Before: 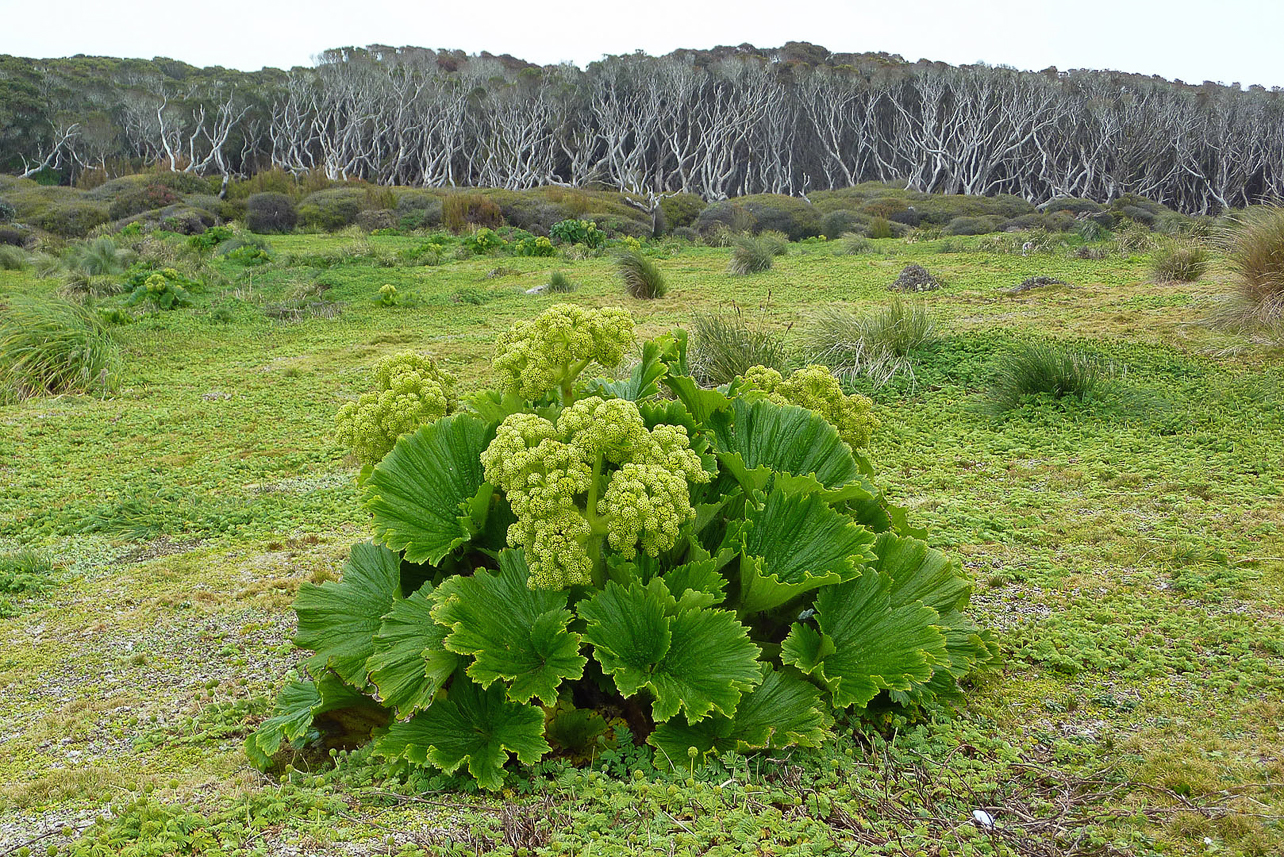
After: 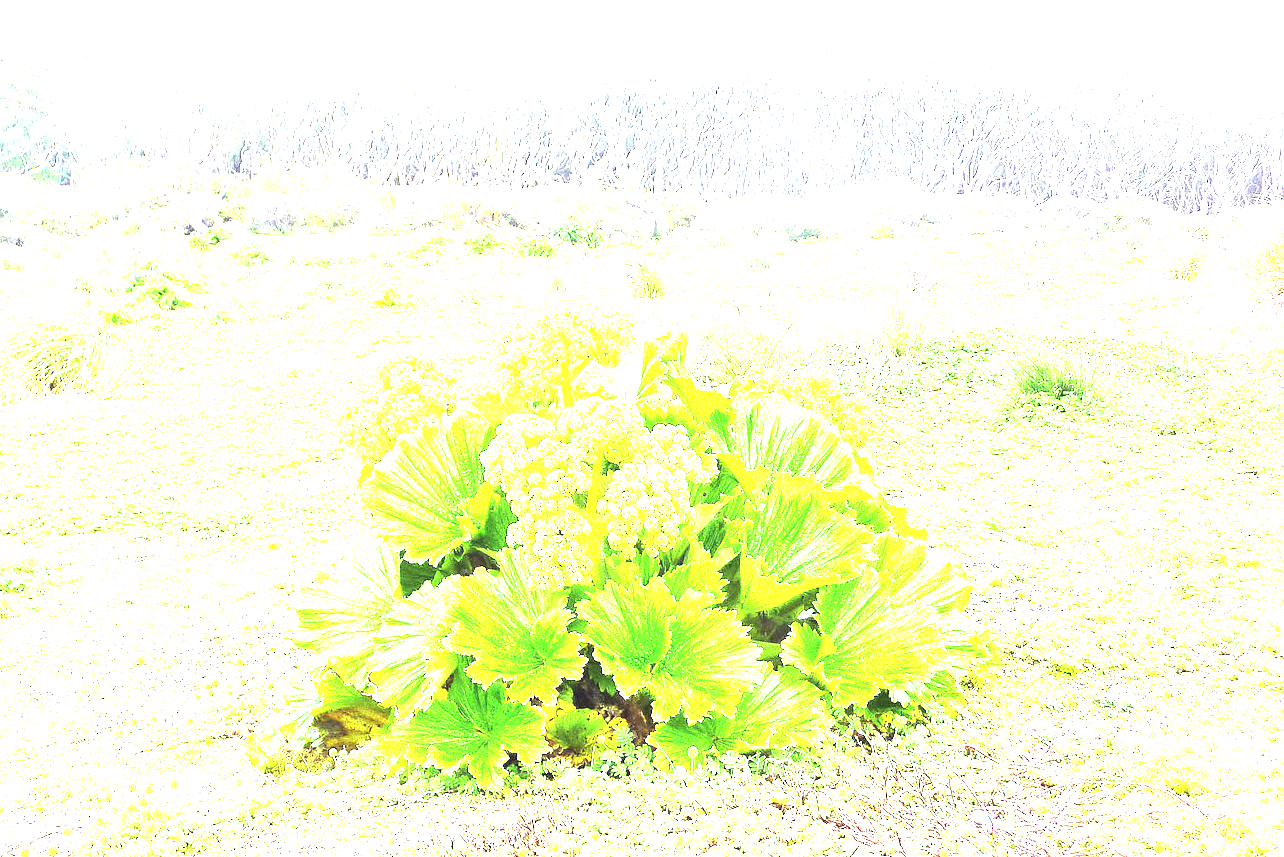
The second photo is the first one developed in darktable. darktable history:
tone equalizer: -8 EV -0.75 EV, -7 EV -0.7 EV, -6 EV -0.6 EV, -5 EV -0.4 EV, -3 EV 0.4 EV, -2 EV 0.6 EV, -1 EV 0.7 EV, +0 EV 0.75 EV, edges refinement/feathering 500, mask exposure compensation -1.57 EV, preserve details no
exposure: black level correction 0, exposure 4 EV, compensate exposure bias true, compensate highlight preservation false
